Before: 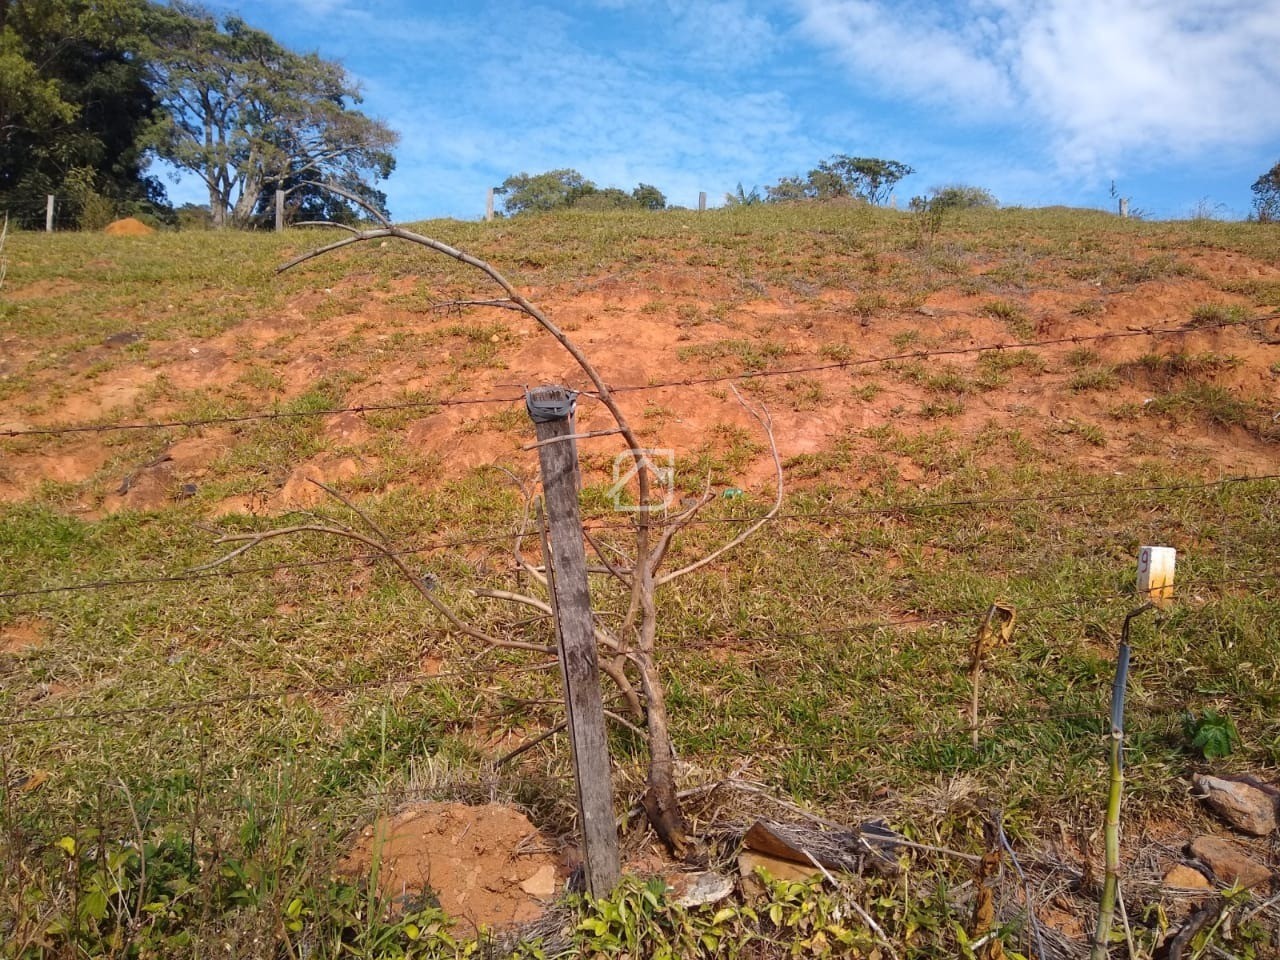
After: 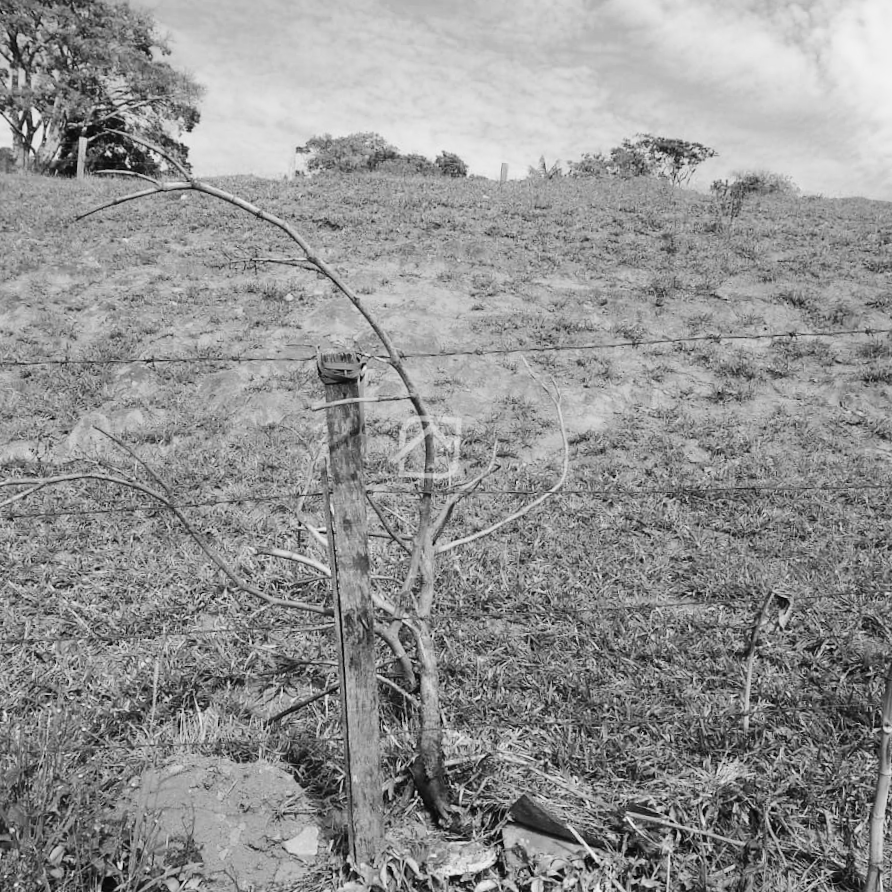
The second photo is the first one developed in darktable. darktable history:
crop and rotate: angle -3.27°, left 14.277%, top 0.028%, right 10.766%, bottom 0.028%
base curve: curves: ch0 [(0, 0) (0.032, 0.025) (0.121, 0.166) (0.206, 0.329) (0.605, 0.79) (1, 1)], preserve colors none
monochrome: size 1
exposure: exposure -0.064 EV, compensate highlight preservation false
